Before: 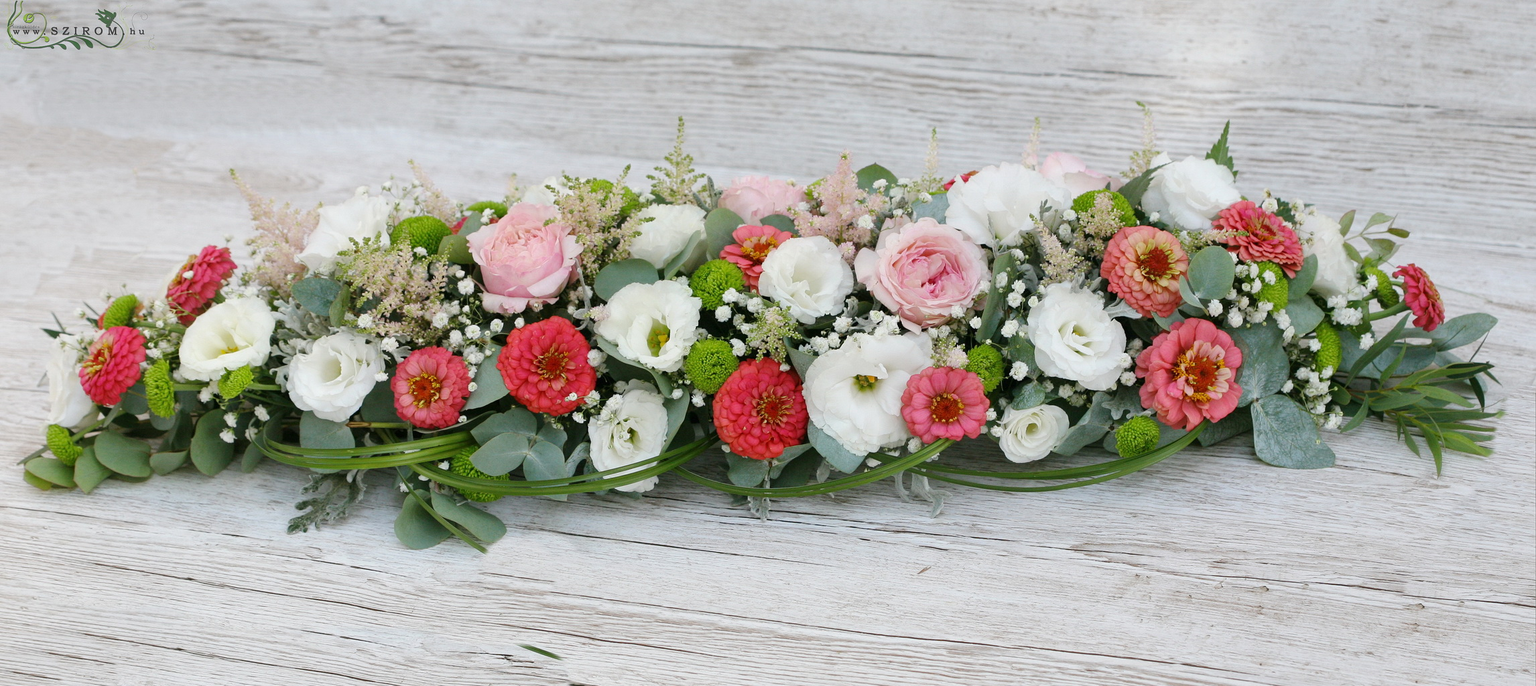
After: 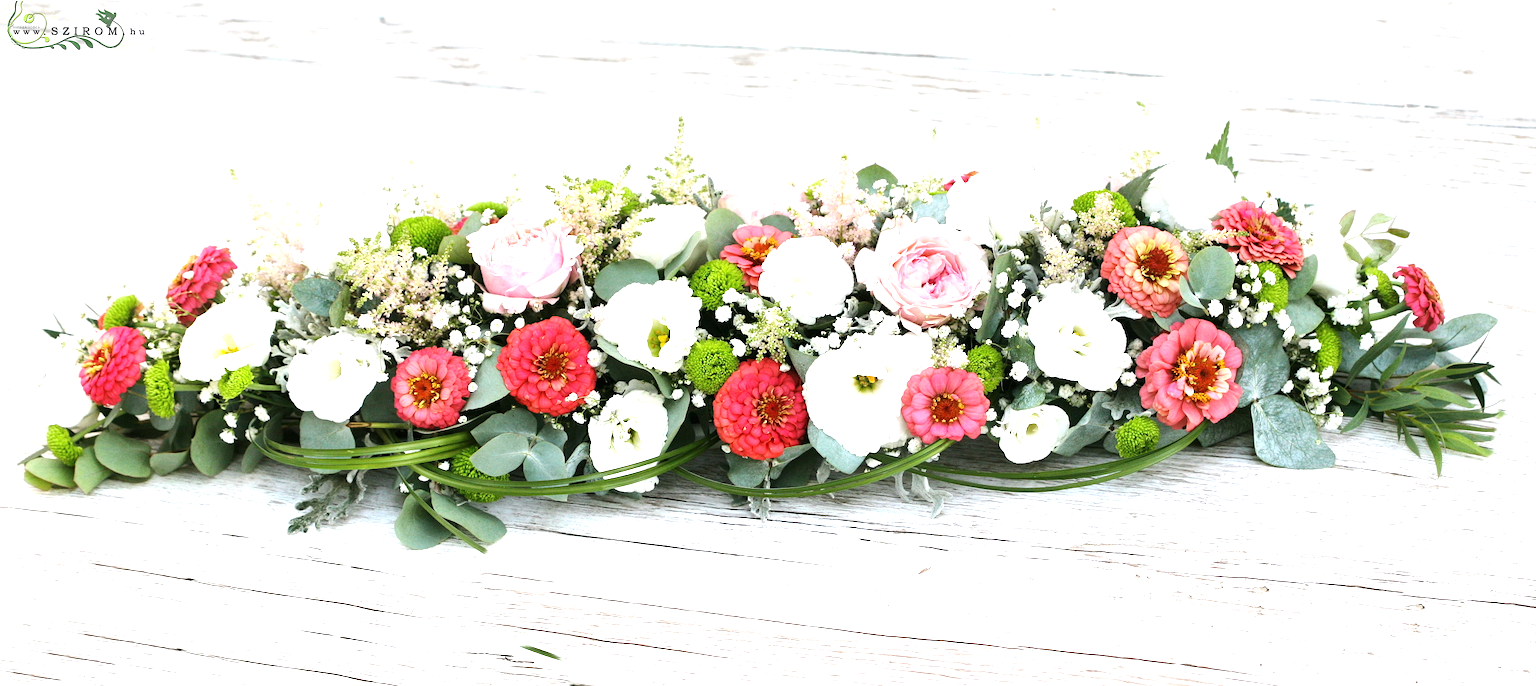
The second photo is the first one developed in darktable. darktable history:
exposure: black level correction 0, exposure 0.6 EV, compensate exposure bias true, compensate highlight preservation false
tone equalizer: -8 EV -0.75 EV, -7 EV -0.7 EV, -6 EV -0.6 EV, -5 EV -0.4 EV, -3 EV 0.4 EV, -2 EV 0.6 EV, -1 EV 0.7 EV, +0 EV 0.75 EV, edges refinement/feathering 500, mask exposure compensation -1.57 EV, preserve details no
